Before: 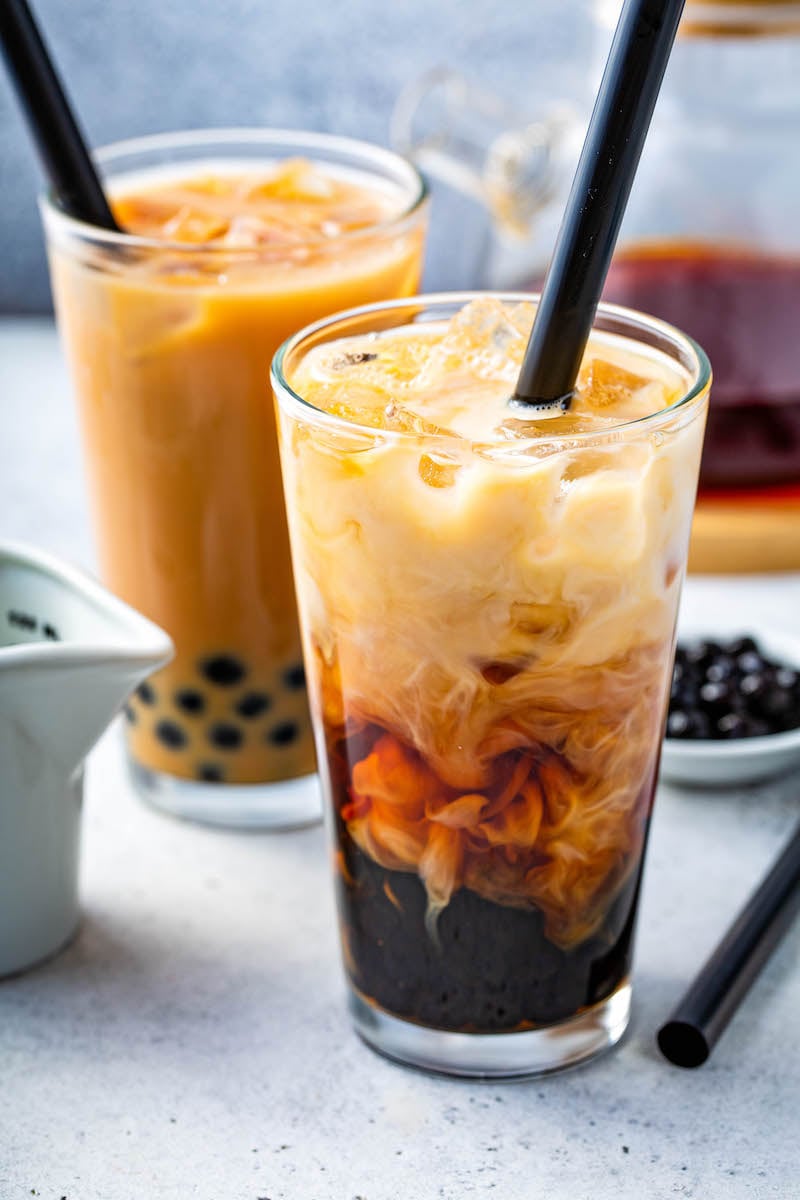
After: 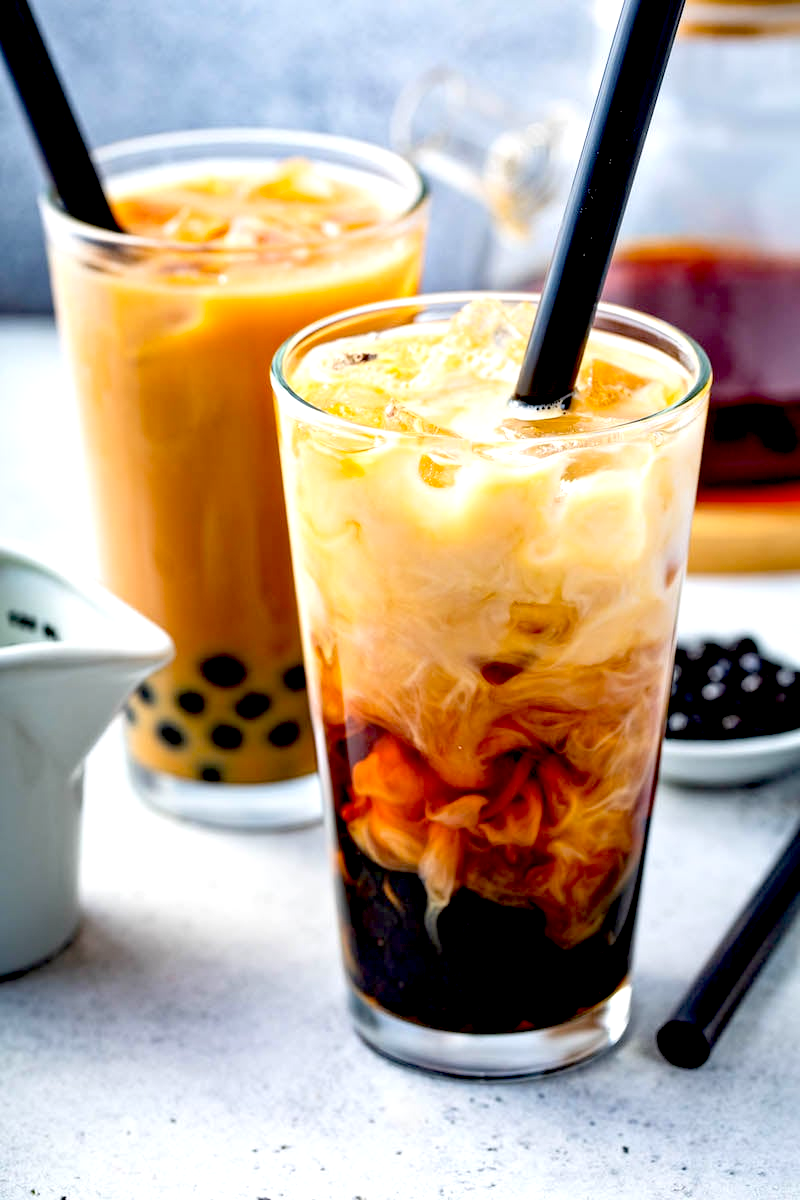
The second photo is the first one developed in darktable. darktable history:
exposure: black level correction 0.032, exposure 0.327 EV, compensate highlight preservation false
